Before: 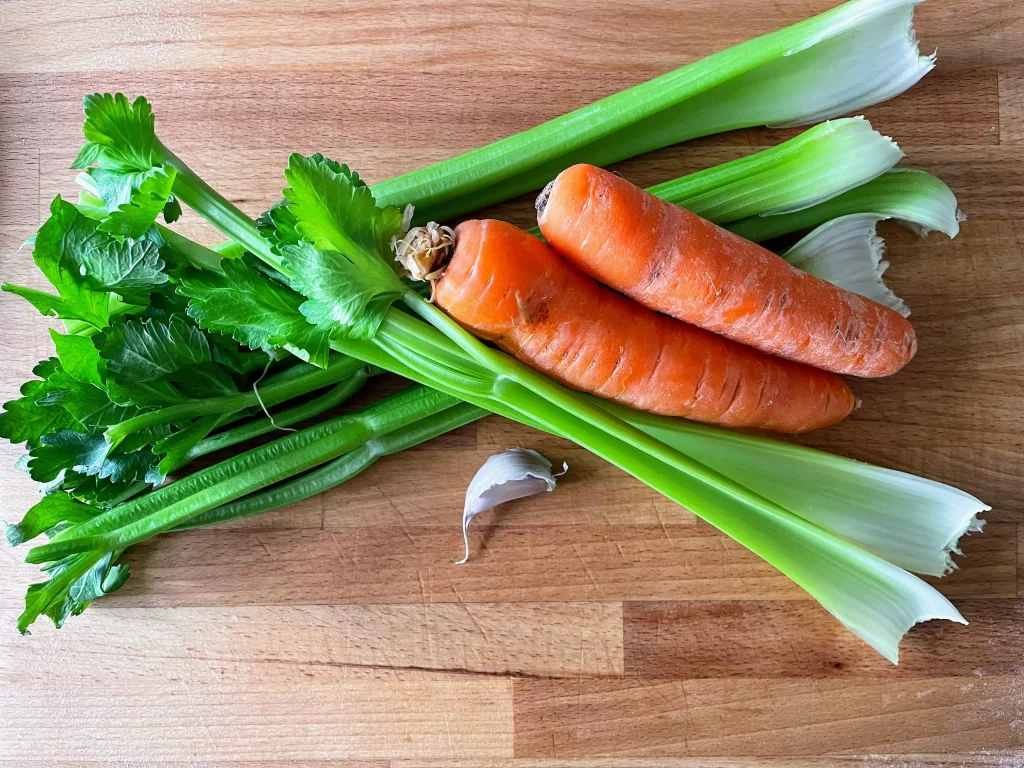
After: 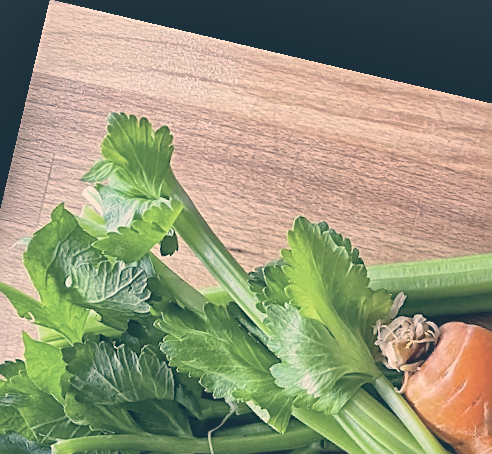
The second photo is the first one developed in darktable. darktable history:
sharpen: on, module defaults
contrast brightness saturation: contrast -0.26, saturation -0.43
global tonemap: drago (1, 100), detail 1
rotate and perspective: rotation 13.27°, automatic cropping off
exposure: exposure -0.072 EV, compensate highlight preservation false
shadows and highlights: soften with gaussian
color correction: highlights a* 10.32, highlights b* 14.66, shadows a* -9.59, shadows b* -15.02
crop and rotate: left 10.817%, top 0.062%, right 47.194%, bottom 53.626%
